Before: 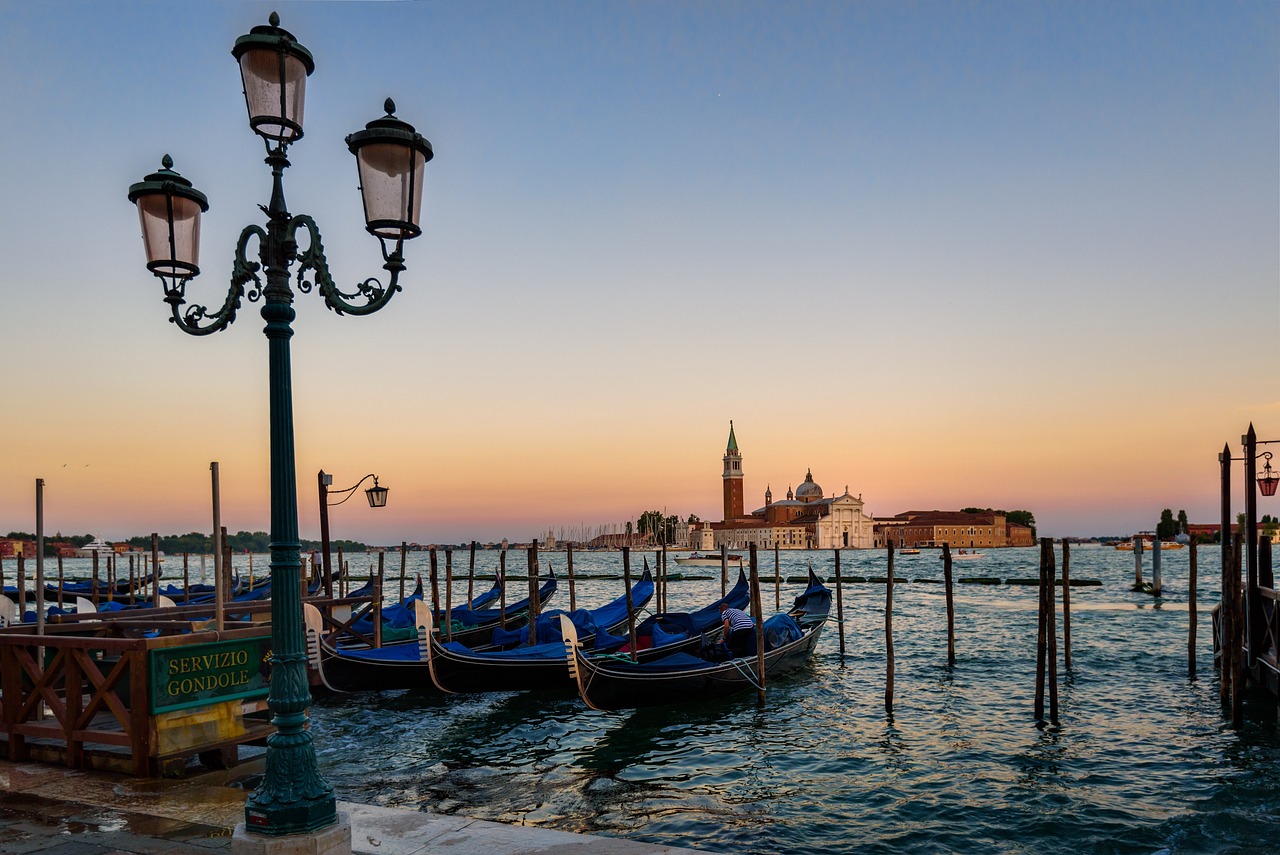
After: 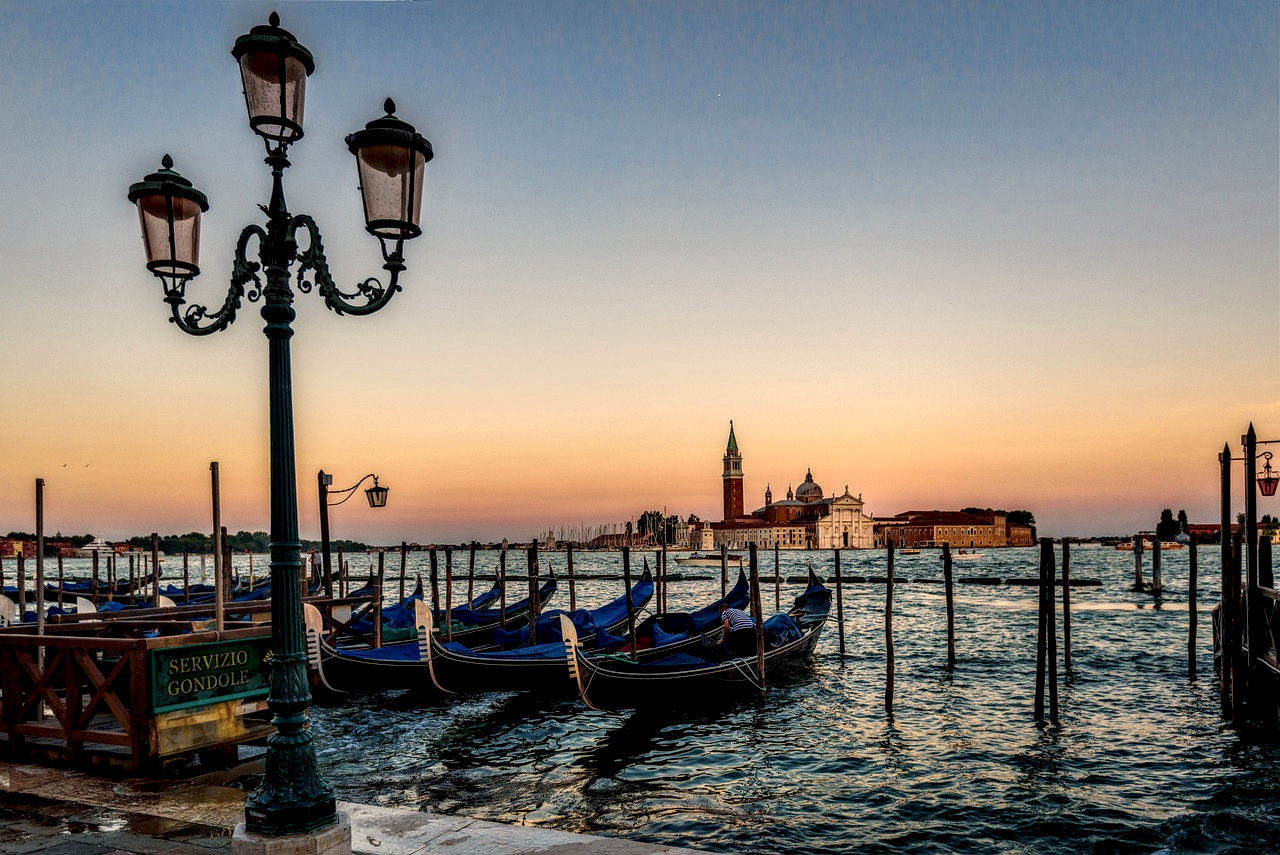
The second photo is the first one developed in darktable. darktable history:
exposure: exposure -0.041 EV, compensate highlight preservation false
local contrast: highlights 19%, detail 186%
white balance: red 1.045, blue 0.932
